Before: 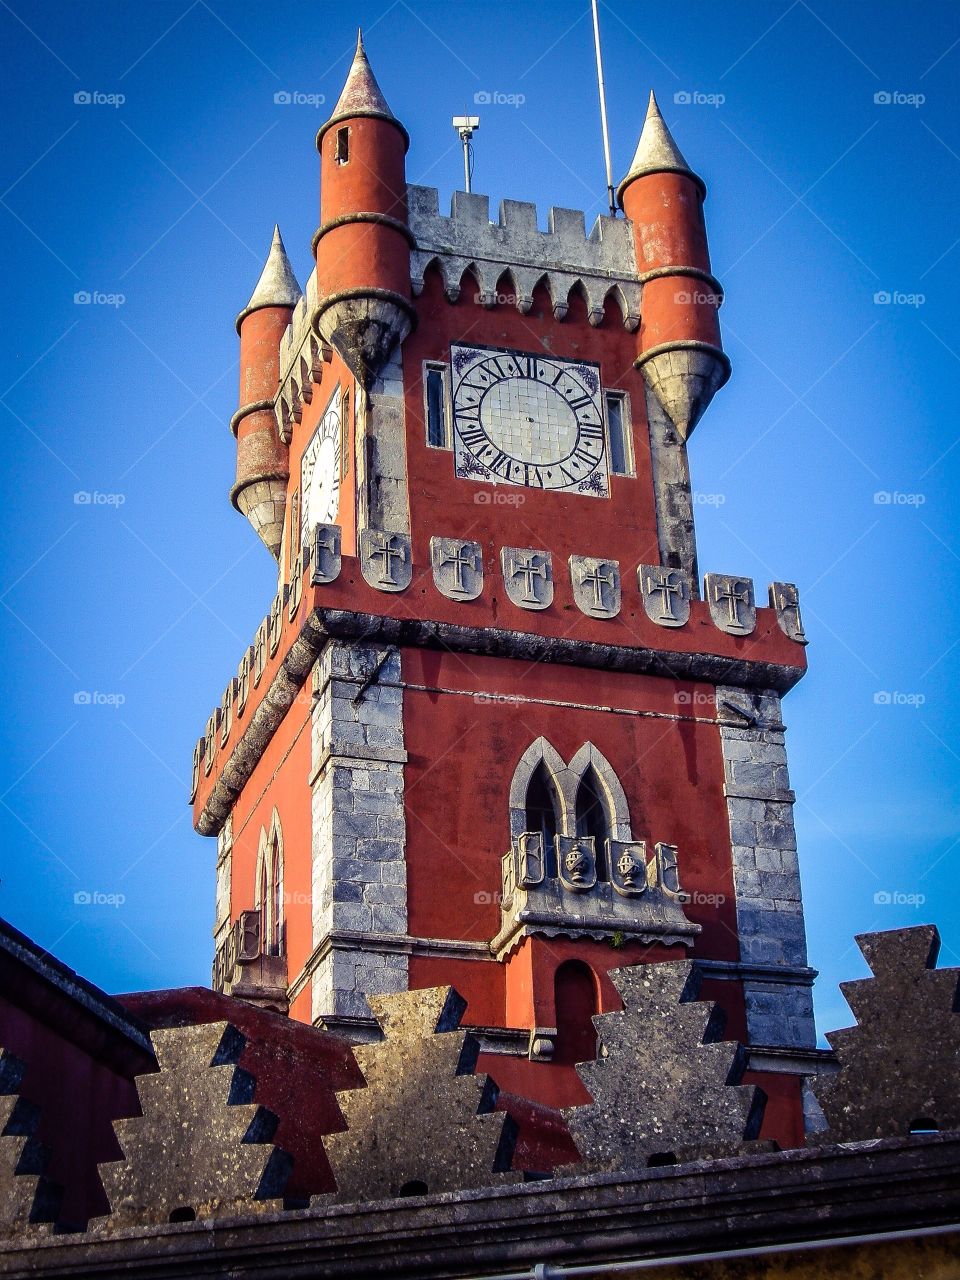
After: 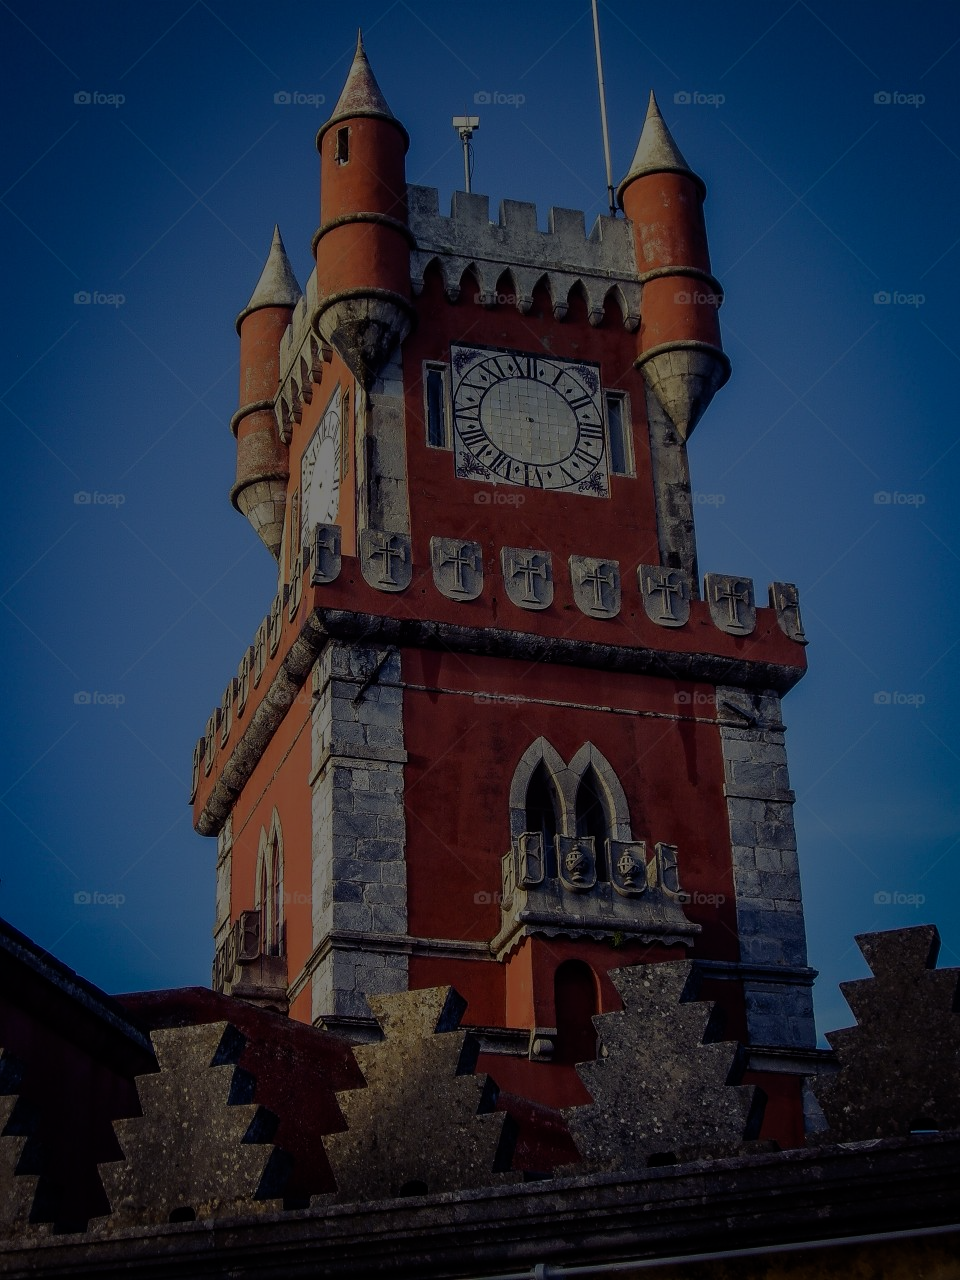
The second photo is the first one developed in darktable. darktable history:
exposure: exposure -2.352 EV, compensate exposure bias true, compensate highlight preservation false
